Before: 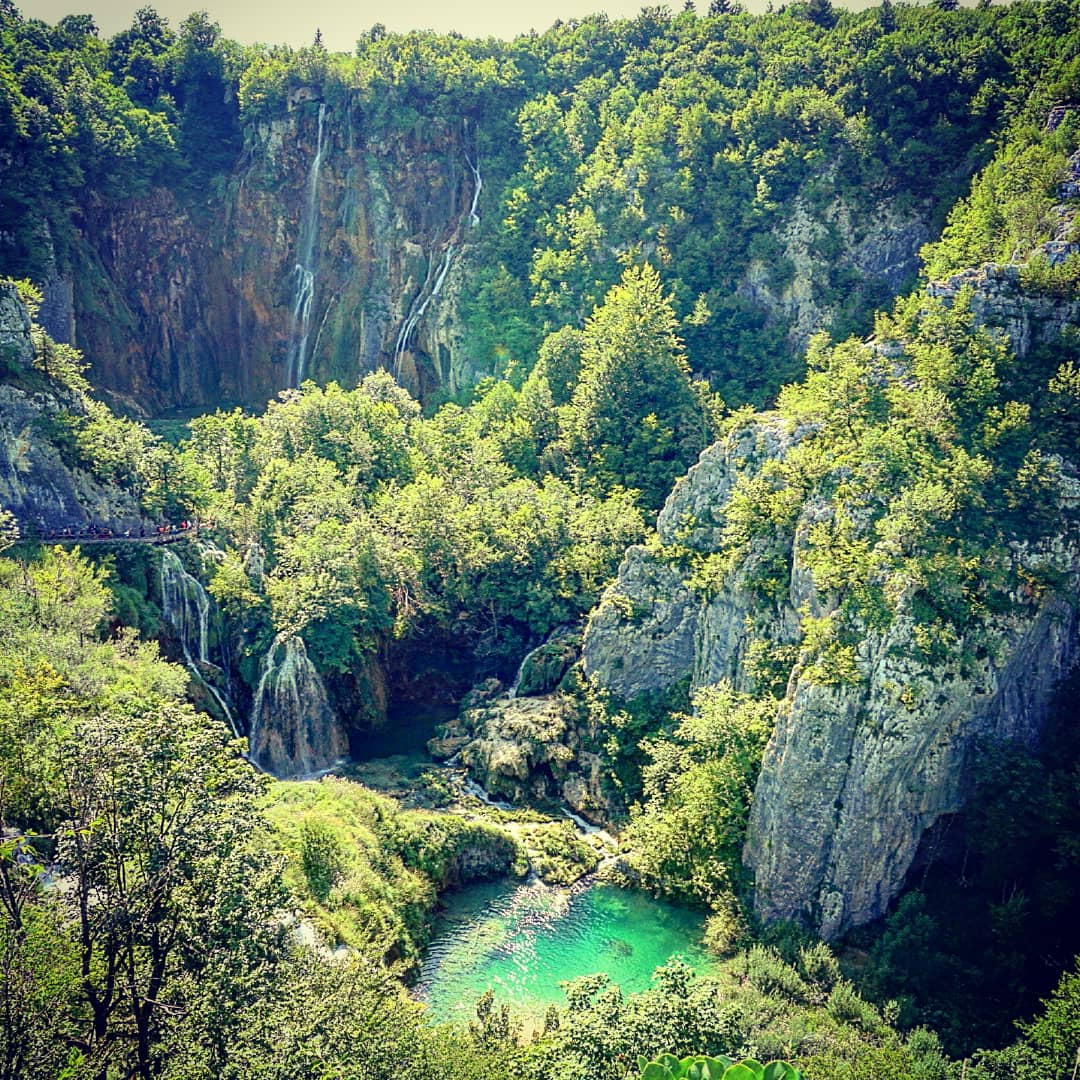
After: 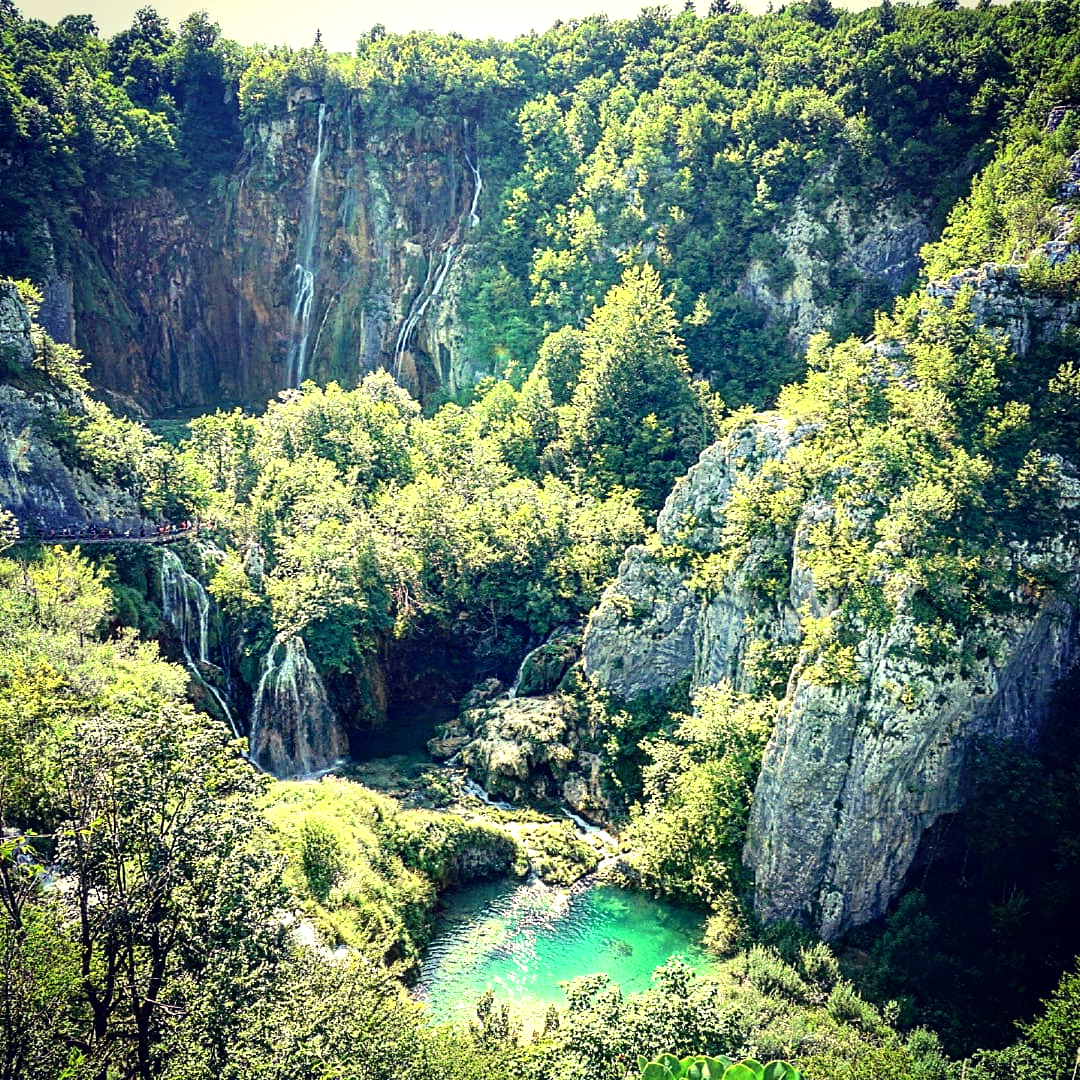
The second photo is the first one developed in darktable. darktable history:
tone equalizer: -8 EV -0.784 EV, -7 EV -0.693 EV, -6 EV -0.581 EV, -5 EV -0.392 EV, -3 EV 0.37 EV, -2 EV 0.6 EV, -1 EV 0.694 EV, +0 EV 0.75 EV, edges refinement/feathering 500, mask exposure compensation -1.57 EV, preserve details no
